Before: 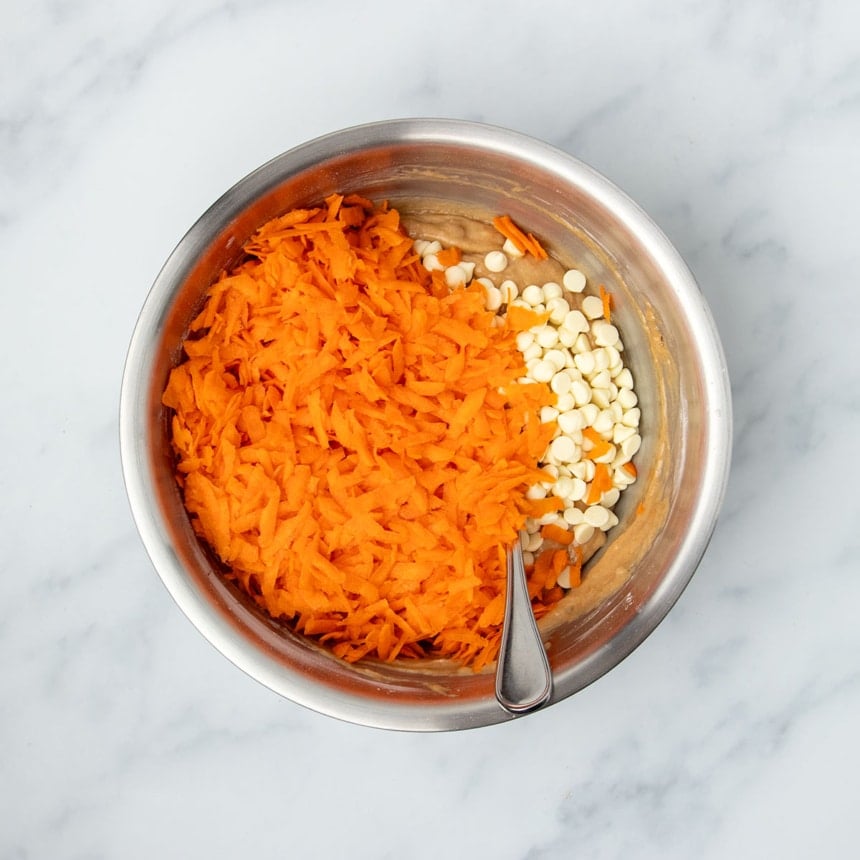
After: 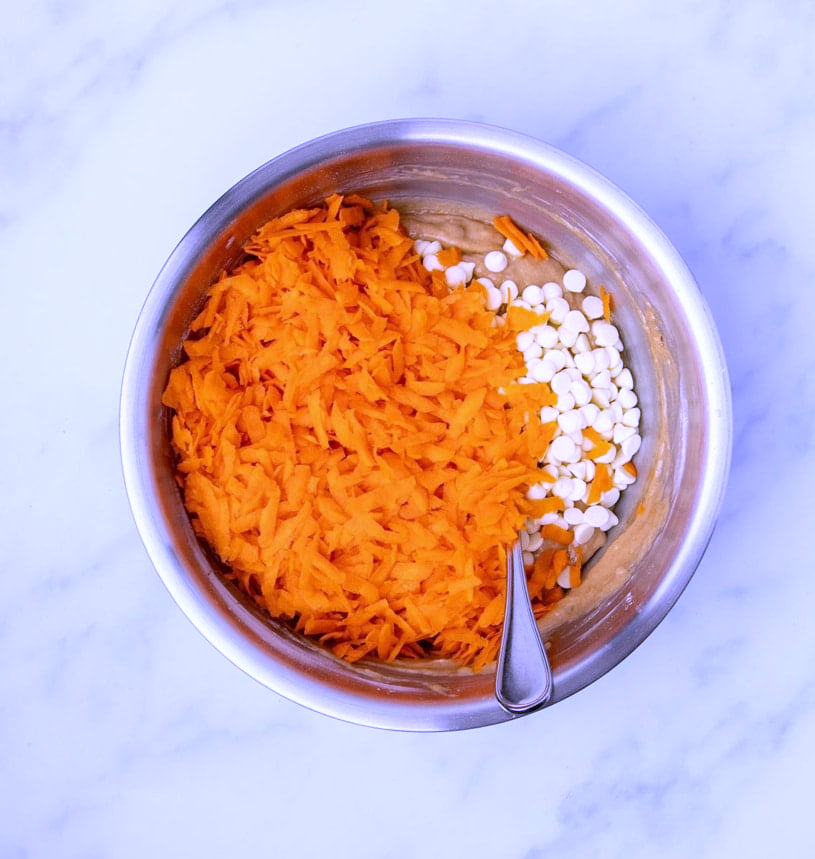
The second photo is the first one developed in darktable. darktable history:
crop and rotate: right 5.167%
white balance: red 0.98, blue 1.61
